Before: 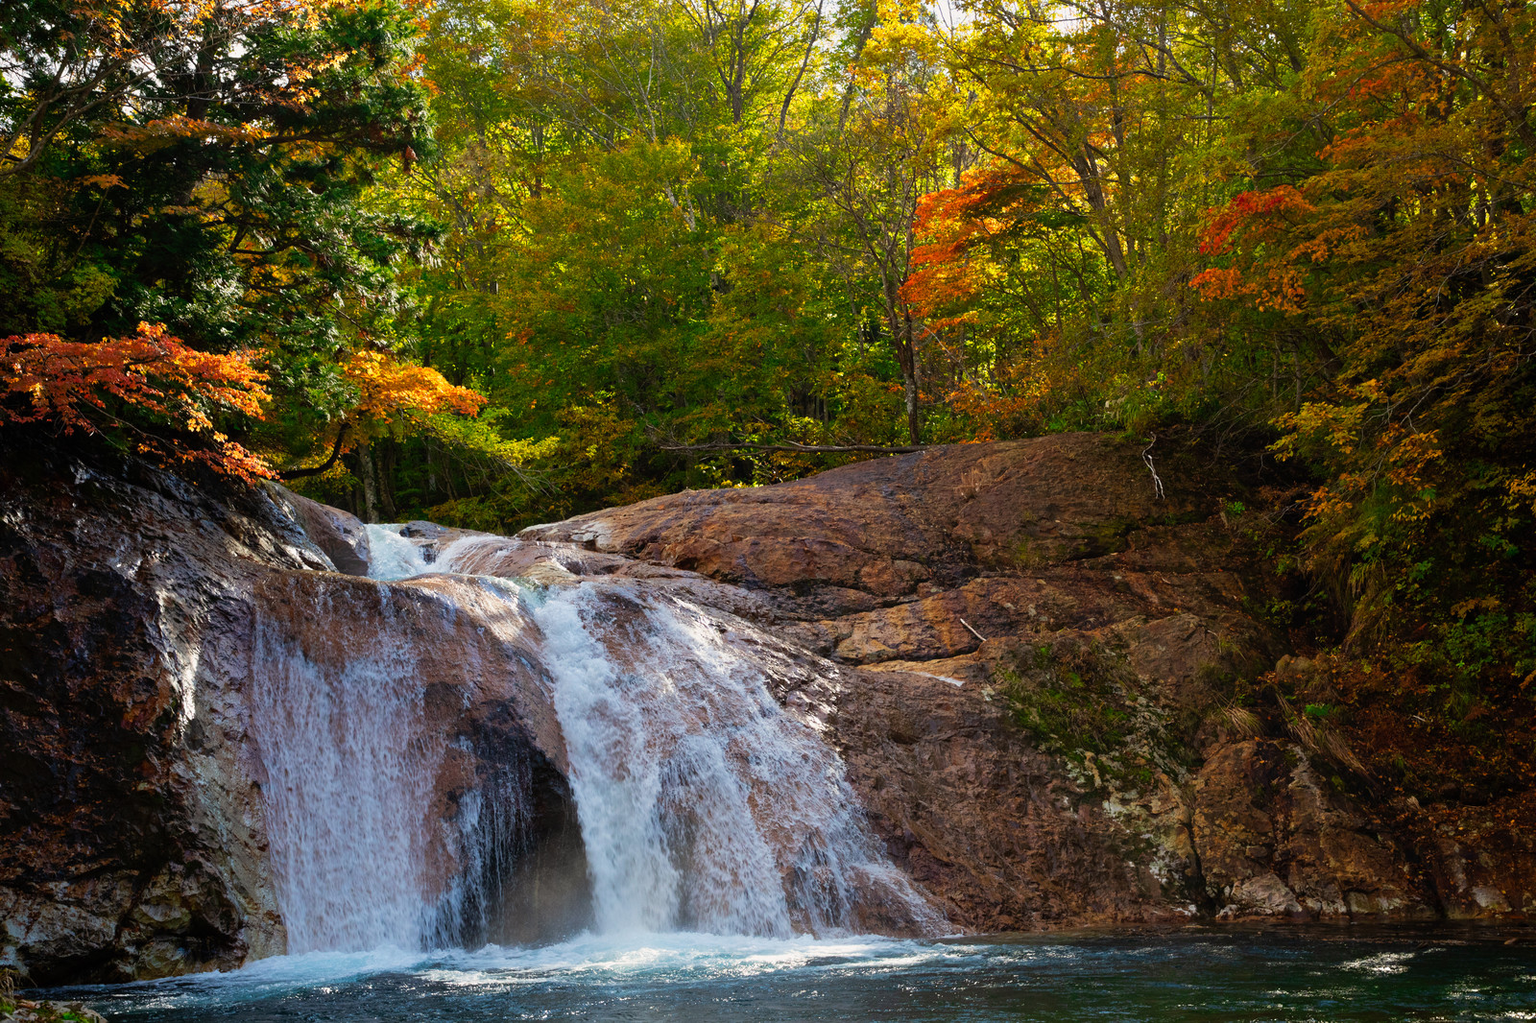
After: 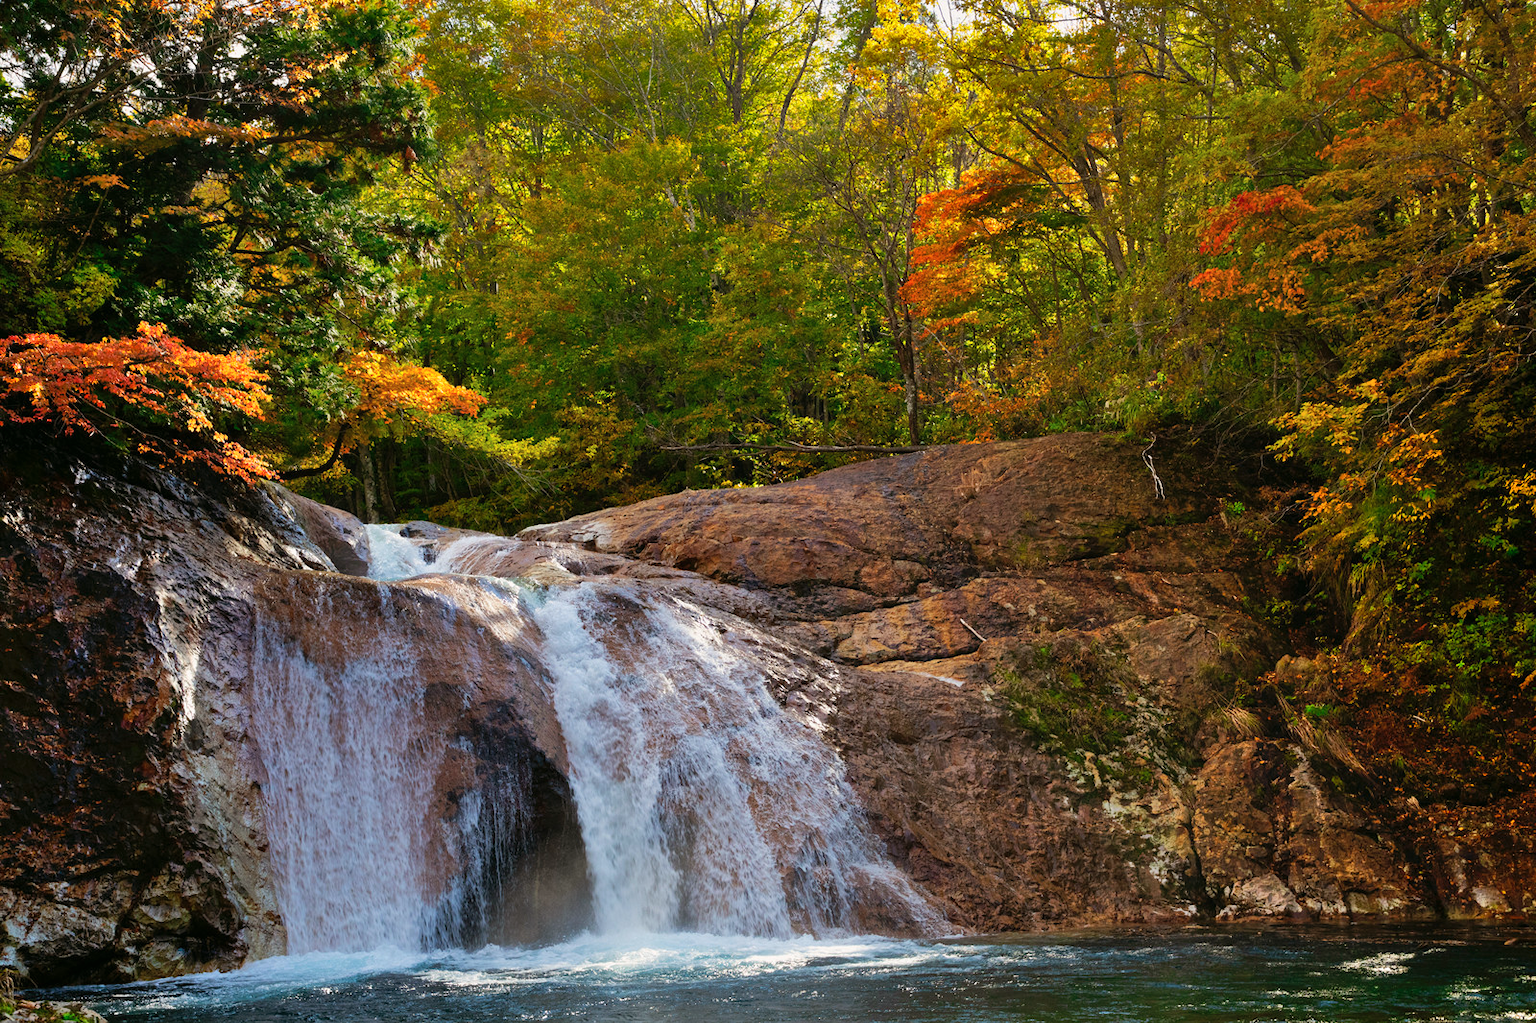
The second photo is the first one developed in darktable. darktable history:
tone equalizer: on, module defaults
color balance: mode lift, gamma, gain (sRGB), lift [1, 0.99, 1.01, 0.992], gamma [1, 1.037, 0.974, 0.963]
shadows and highlights: low approximation 0.01, soften with gaussian
